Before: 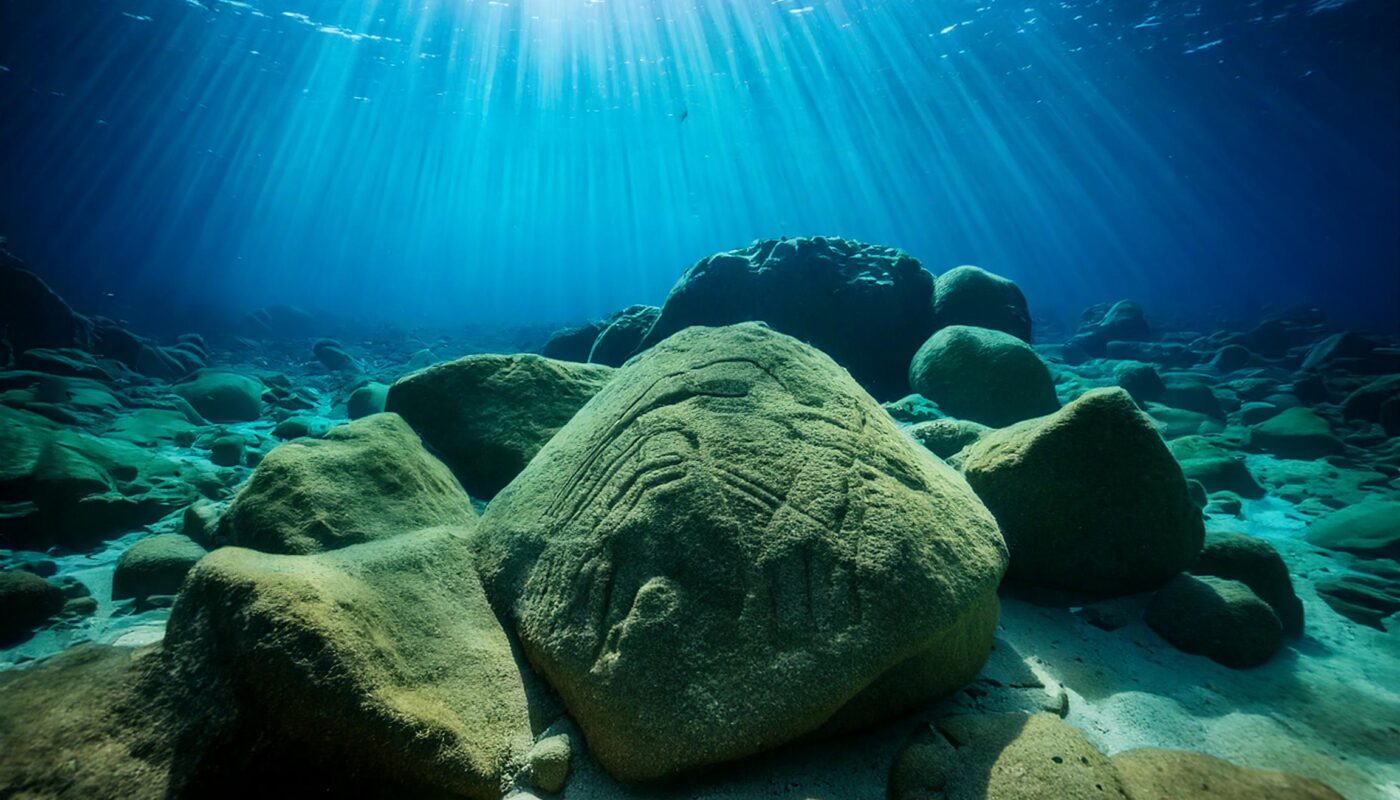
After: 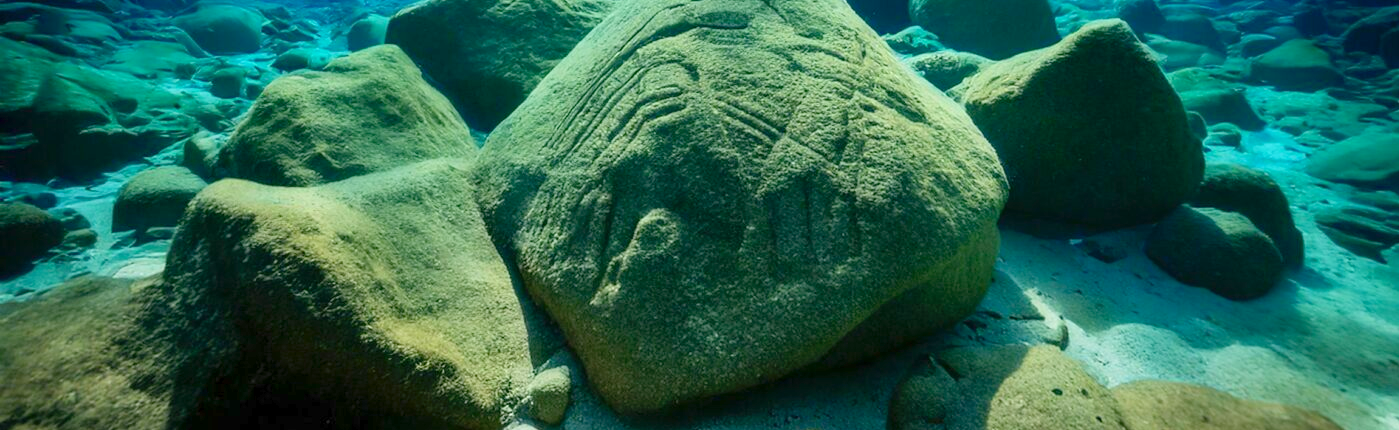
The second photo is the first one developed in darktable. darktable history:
crop and rotate: top 46.237%
levels: levels [0, 0.43, 0.984]
